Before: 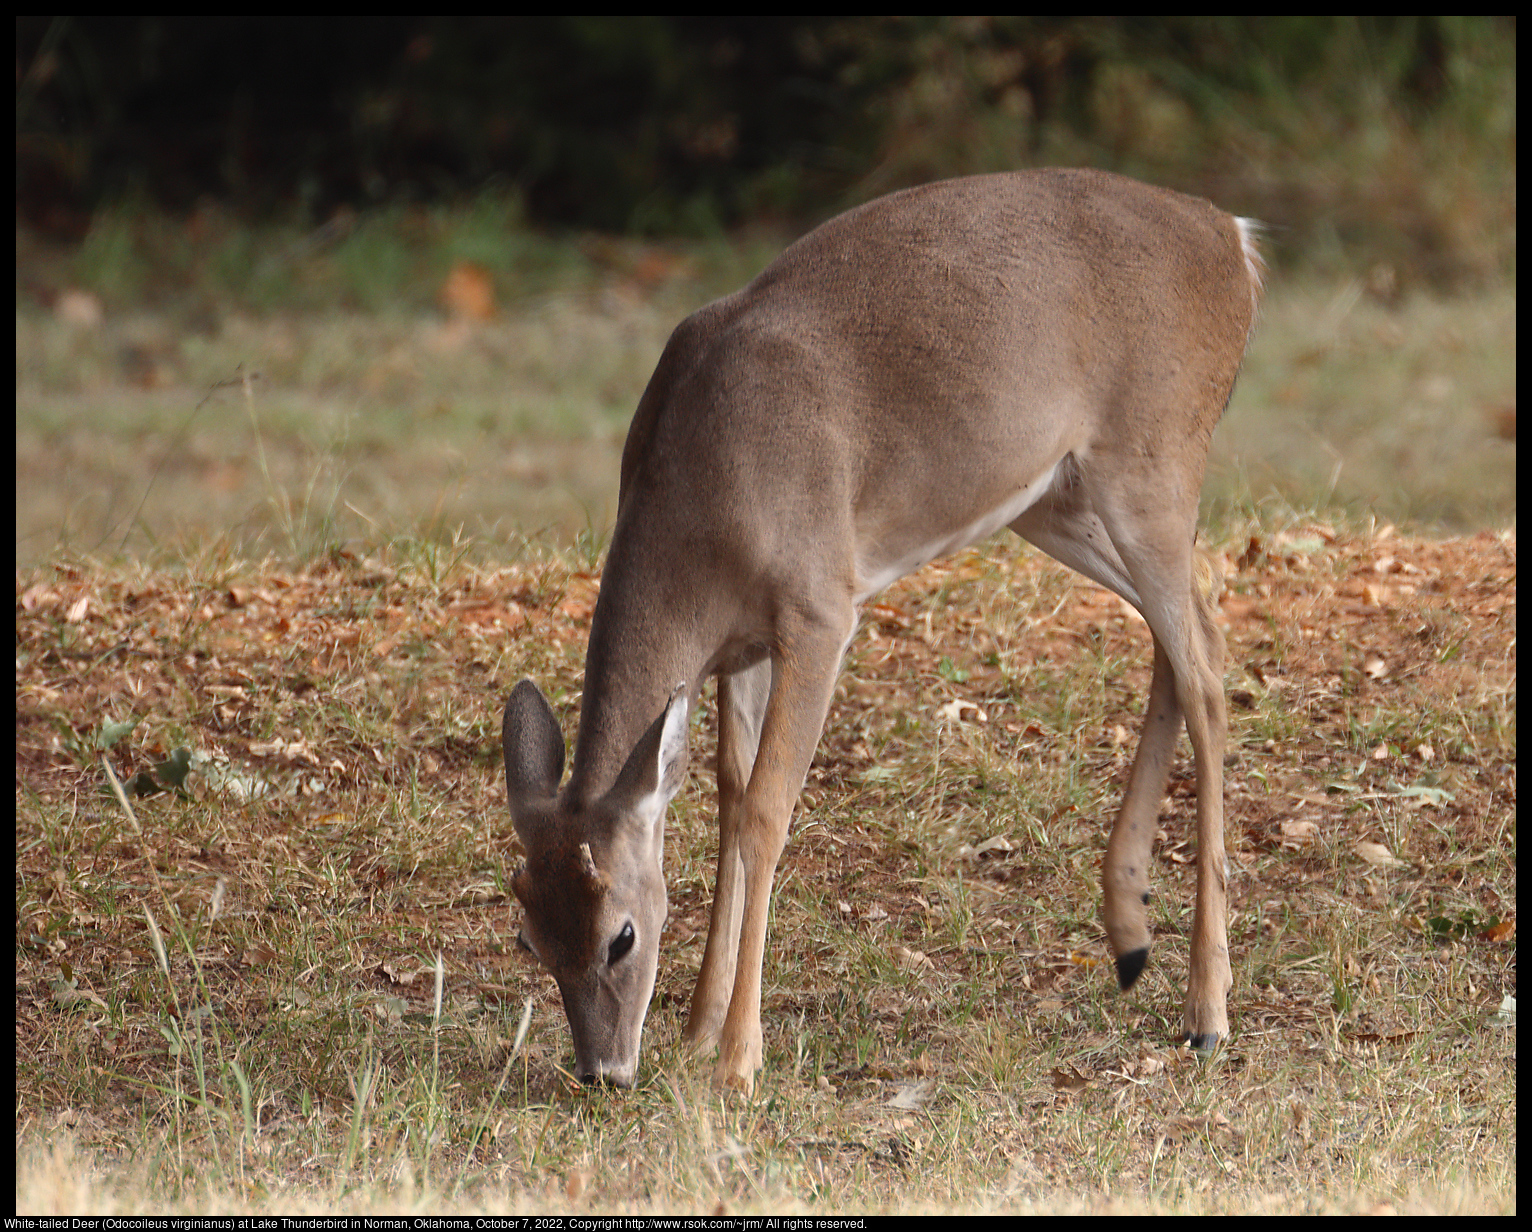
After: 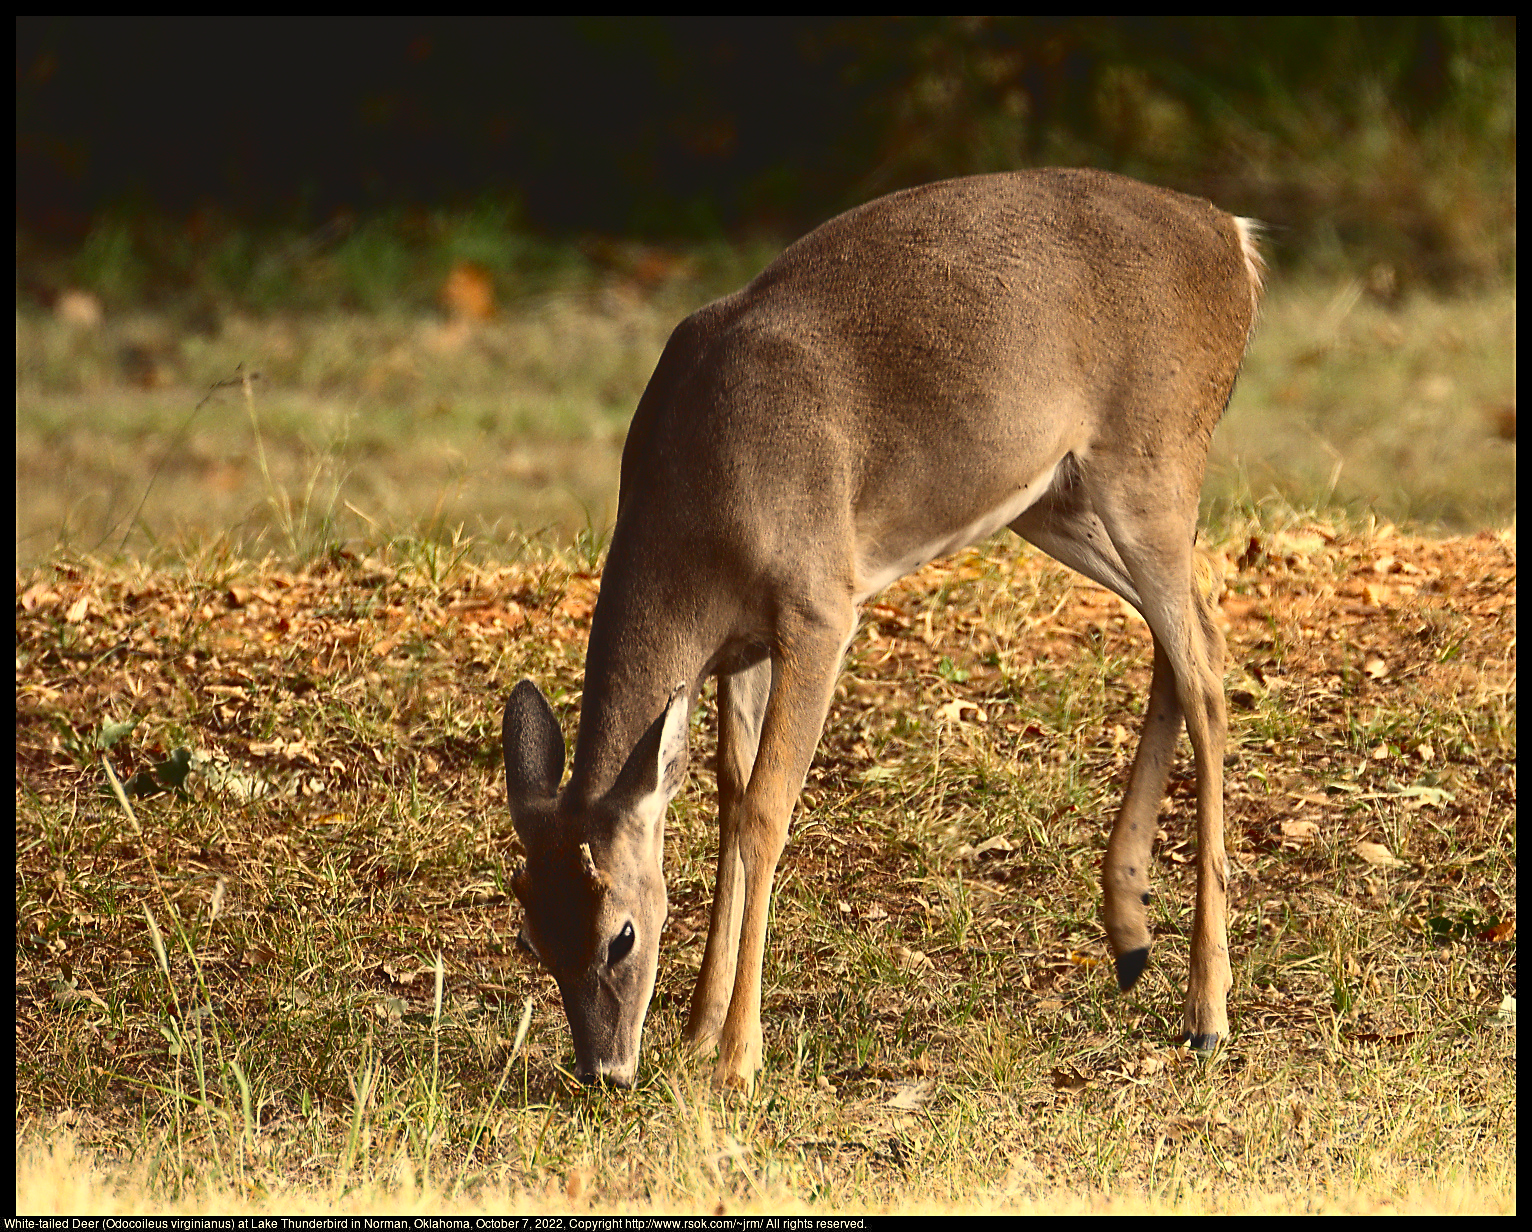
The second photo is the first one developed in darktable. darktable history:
sharpen: on, module defaults
base curve: curves: ch0 [(0, 0) (0.303, 0.277) (1, 1)], preserve colors none
color correction: highlights a* 2.71, highlights b* 22.65
contrast brightness saturation: contrast 0.078, saturation 0.205
tone curve: curves: ch0 [(0, 0) (0.003, 0.082) (0.011, 0.082) (0.025, 0.088) (0.044, 0.088) (0.069, 0.093) (0.1, 0.101) (0.136, 0.109) (0.177, 0.129) (0.224, 0.155) (0.277, 0.214) (0.335, 0.289) (0.399, 0.378) (0.468, 0.476) (0.543, 0.589) (0.623, 0.713) (0.709, 0.826) (0.801, 0.908) (0.898, 0.98) (1, 1)], color space Lab, independent channels
